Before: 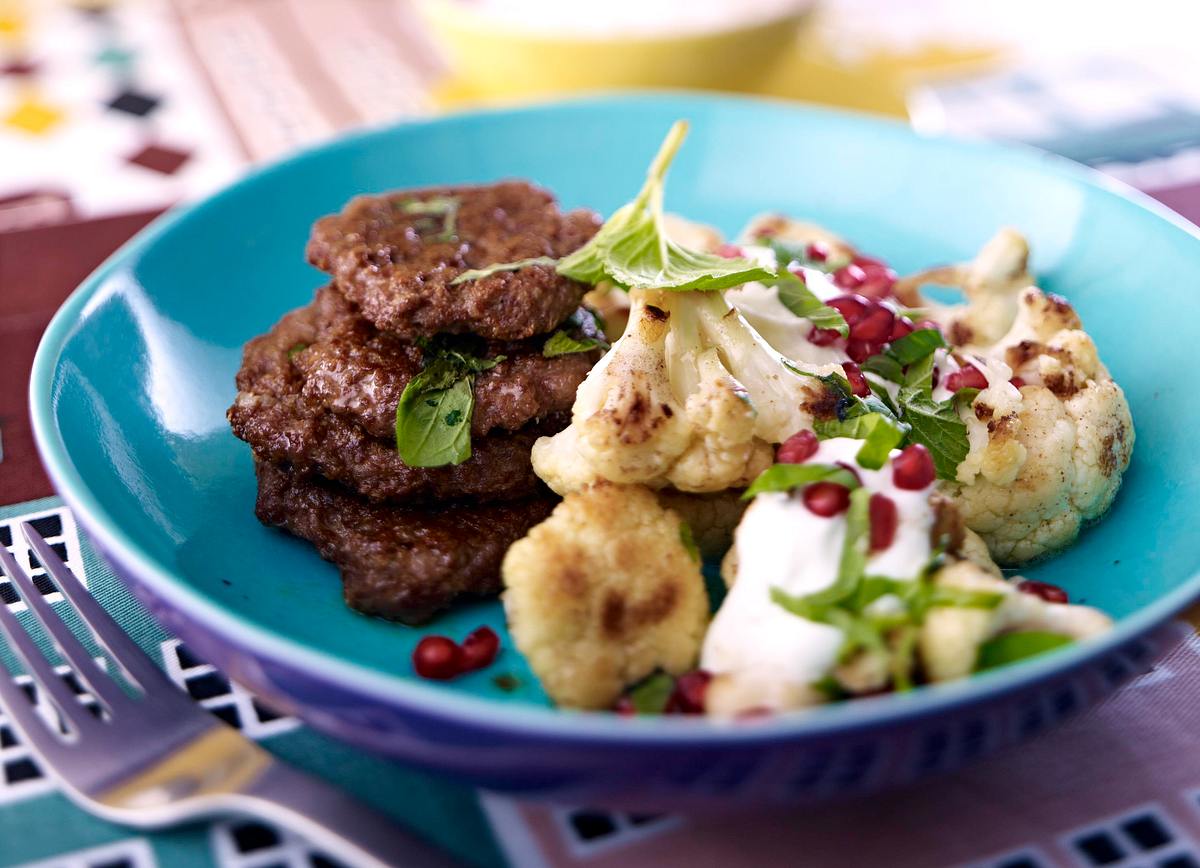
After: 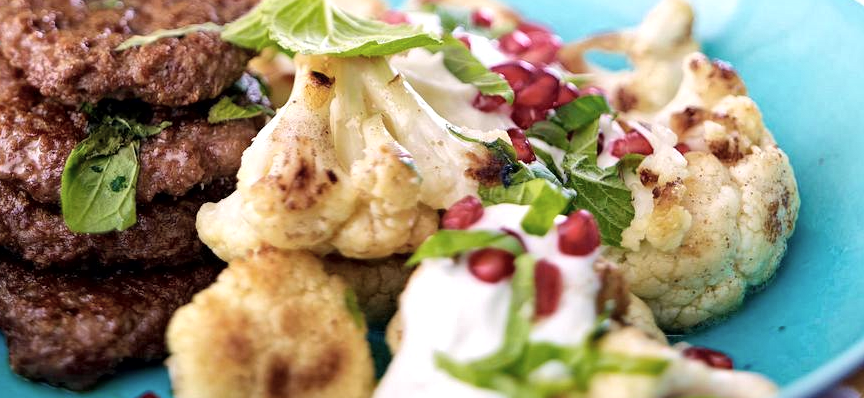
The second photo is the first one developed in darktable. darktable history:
crop and rotate: left 27.938%, top 27.046%, bottom 27.046%
global tonemap: drago (1, 100), detail 1
